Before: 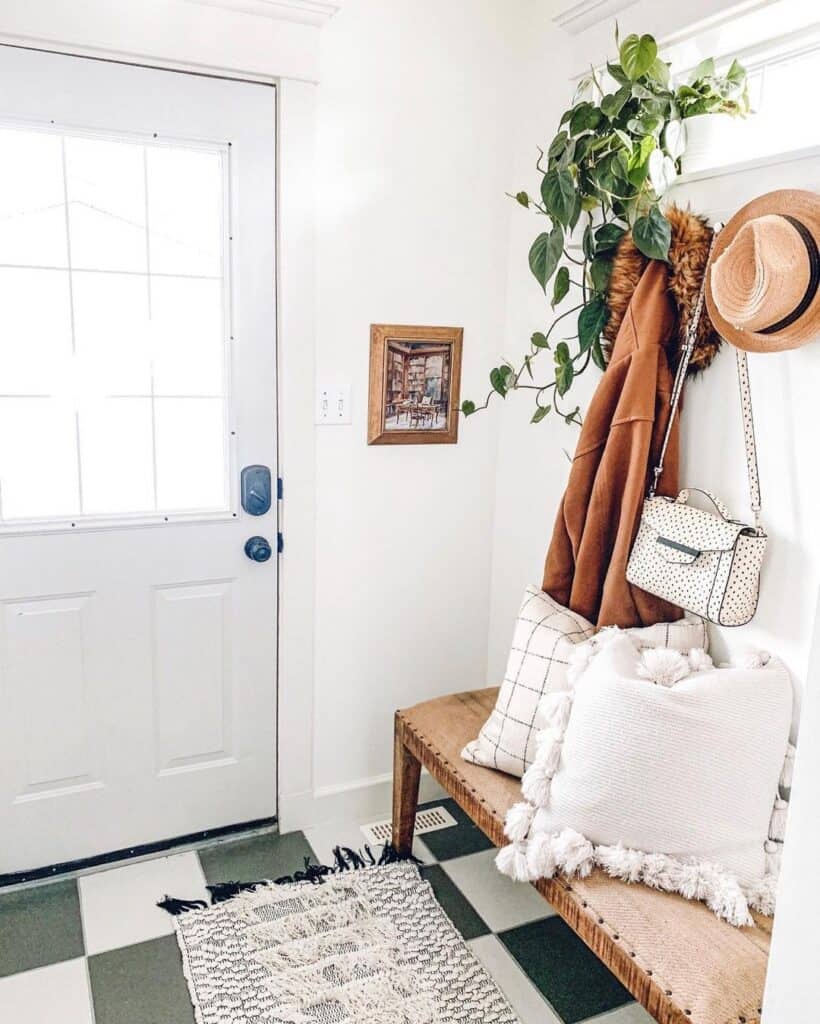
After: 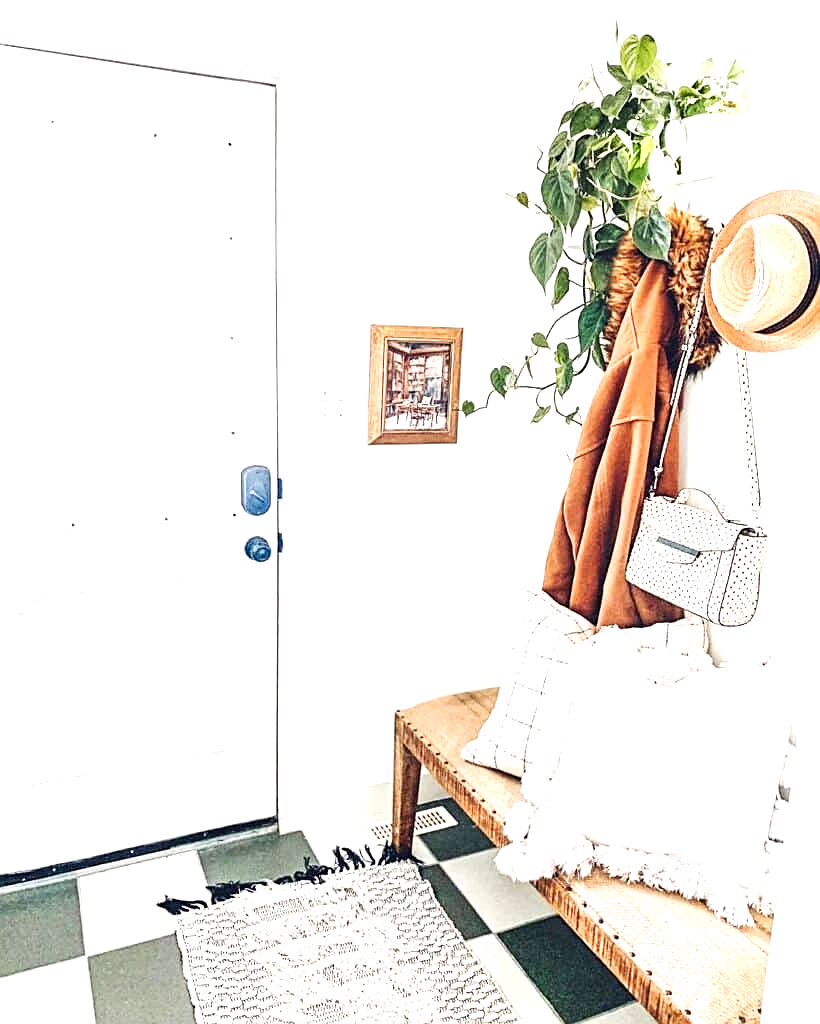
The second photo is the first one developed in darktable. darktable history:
exposure: black level correction 0, exposure 1.001 EV, compensate highlight preservation false
tone curve: curves: ch0 [(0, 0) (0.251, 0.254) (0.689, 0.733) (1, 1)], preserve colors none
sharpen: on, module defaults
